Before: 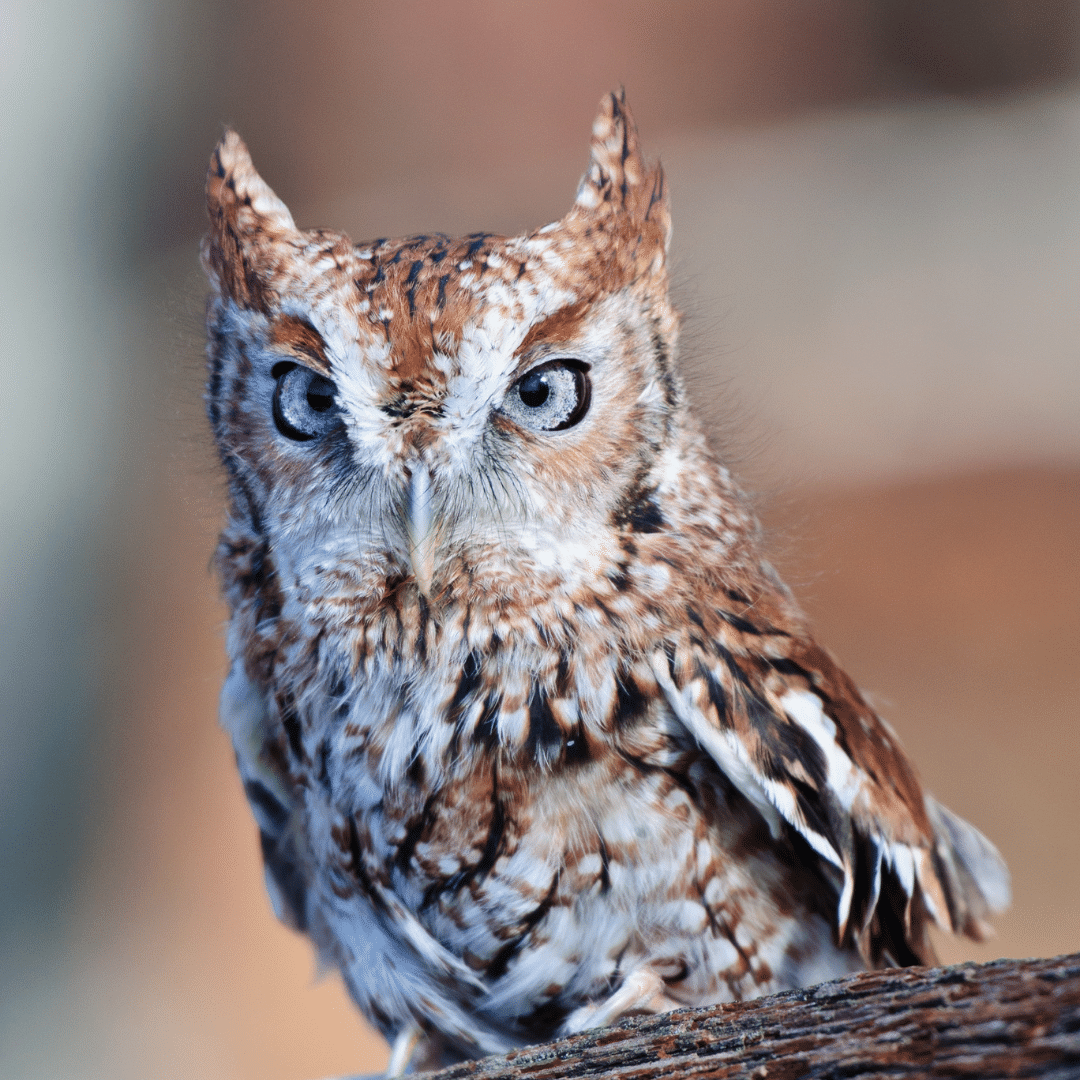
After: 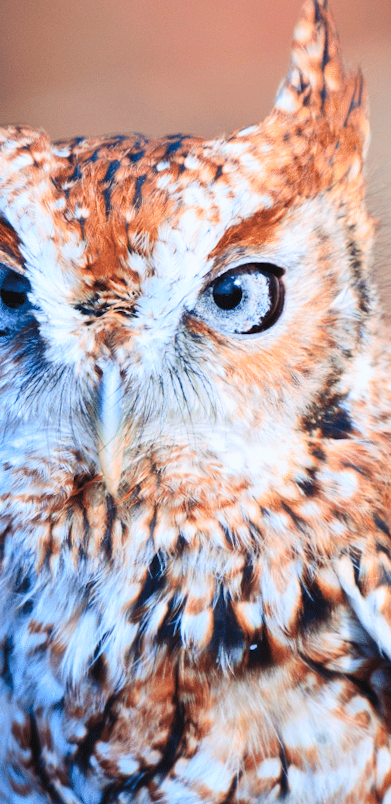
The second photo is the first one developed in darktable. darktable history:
rotate and perspective: rotation 1.72°, automatic cropping off
crop and rotate: left 29.476%, top 10.214%, right 35.32%, bottom 17.333%
contrast brightness saturation: contrast 0.2, brightness 0.2, saturation 0.8
